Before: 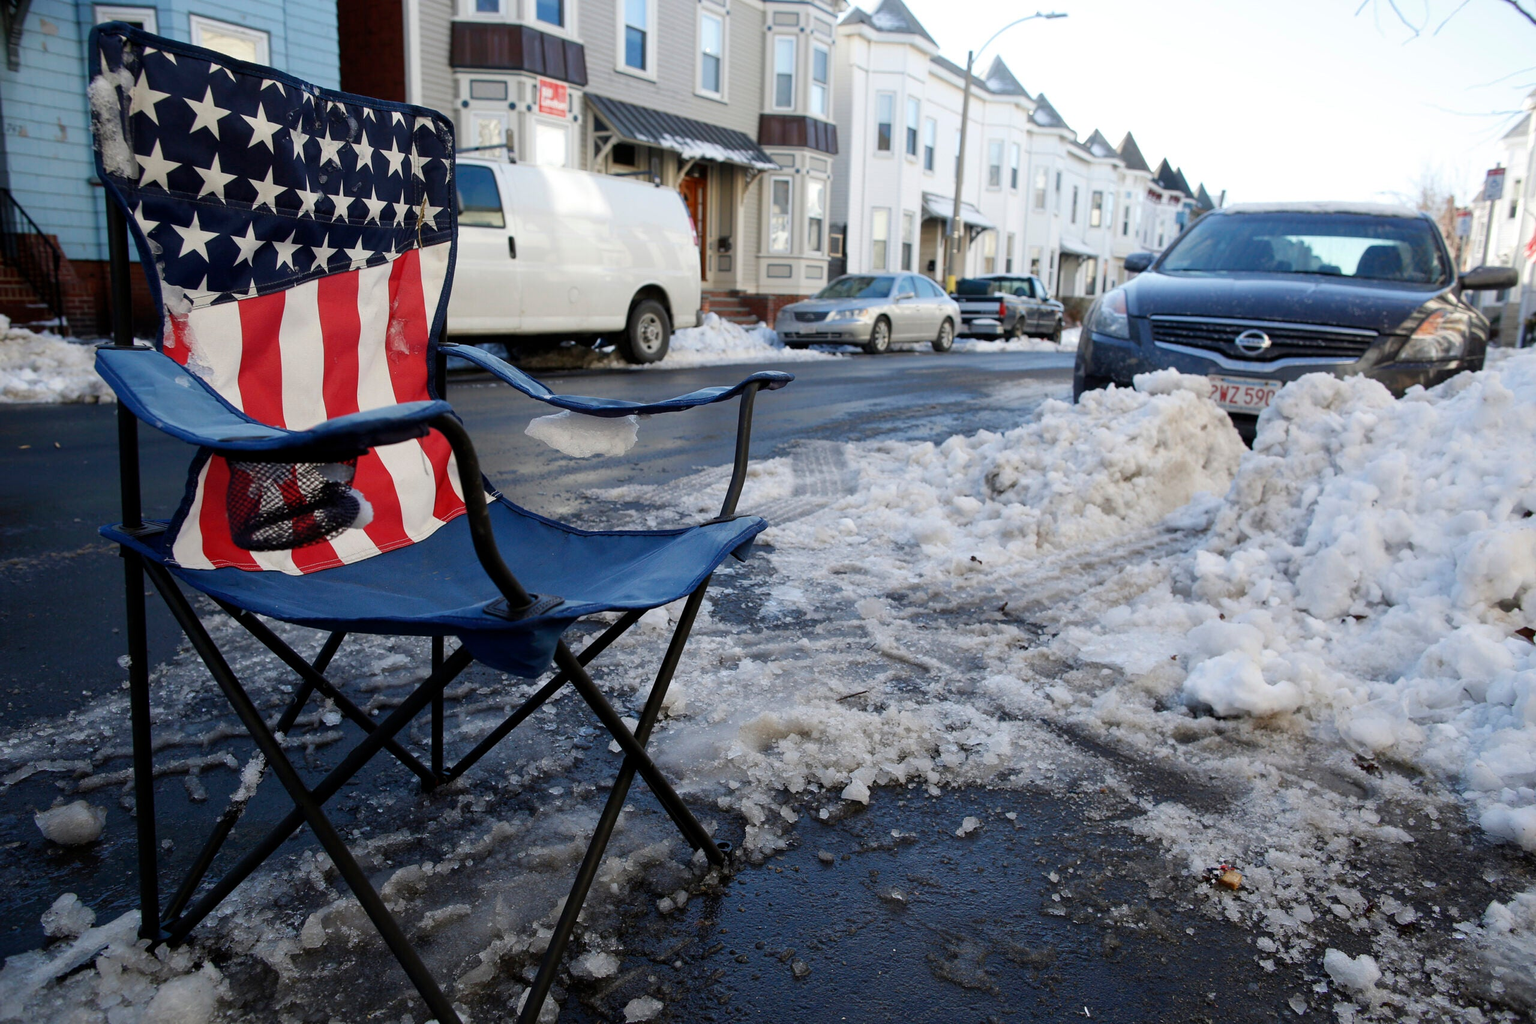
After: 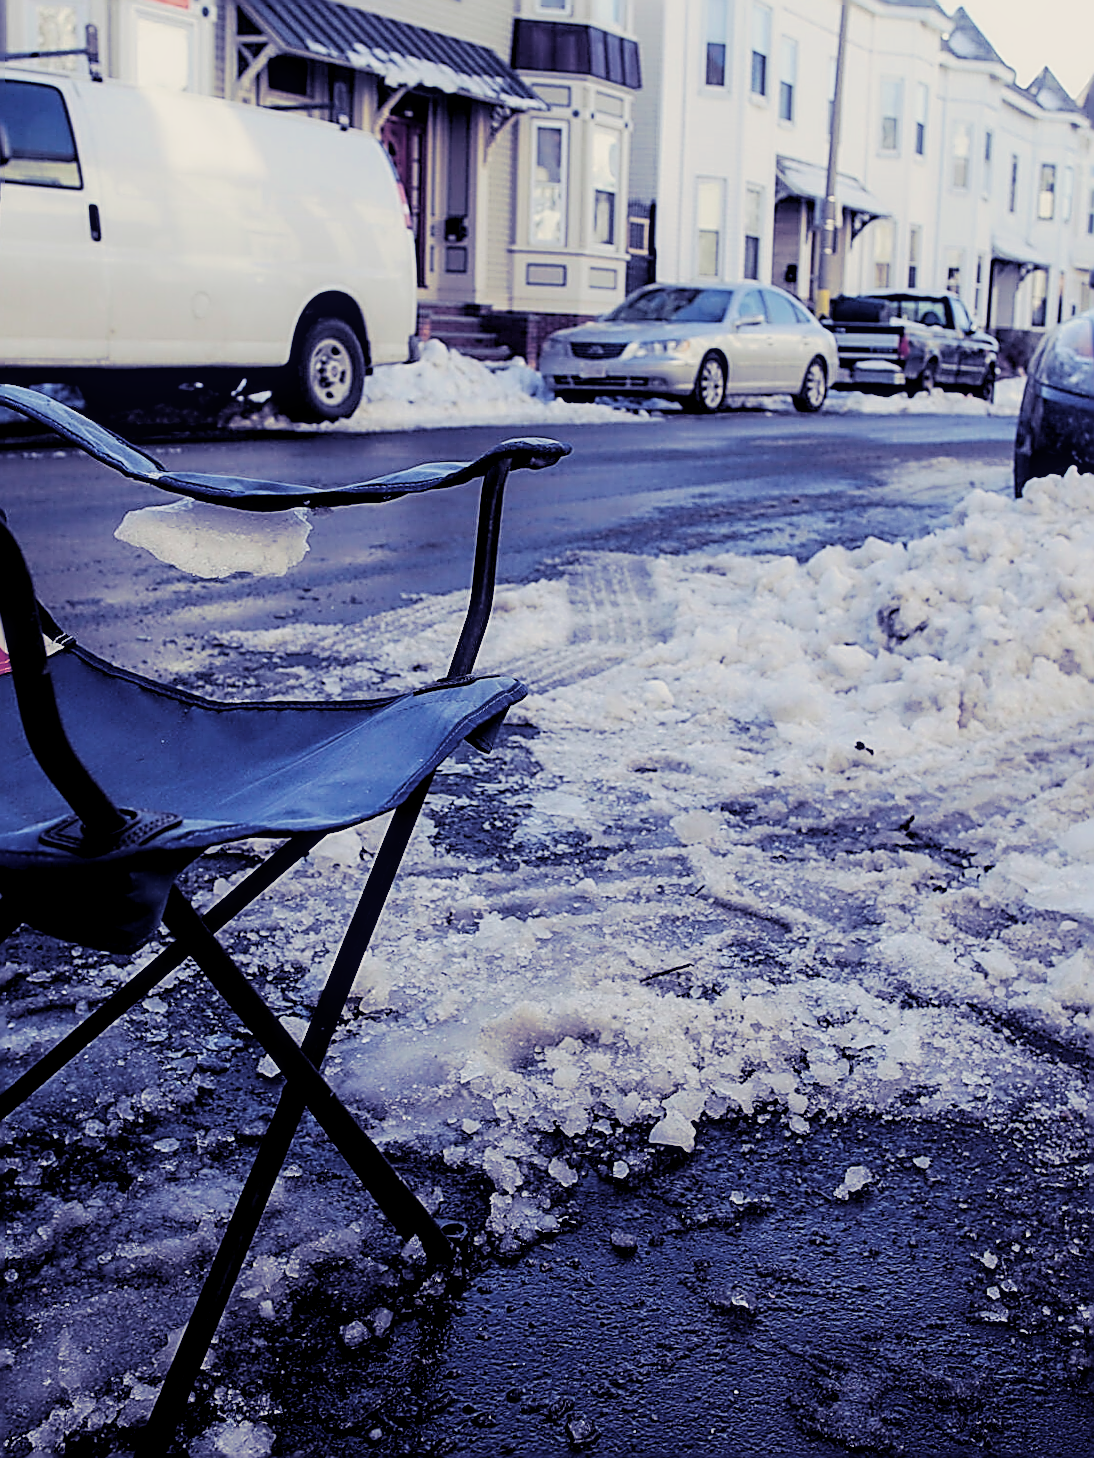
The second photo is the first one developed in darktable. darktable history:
split-toning: shadows › hue 242.67°, shadows › saturation 0.733, highlights › hue 45.33°, highlights › saturation 0.667, balance -53.304, compress 21.15%
rotate and perspective: rotation -0.013°, lens shift (vertical) -0.027, lens shift (horizontal) 0.178, crop left 0.016, crop right 0.989, crop top 0.082, crop bottom 0.918
crop: left 33.452%, top 6.025%, right 23.155%
filmic rgb: black relative exposure -4.14 EV, white relative exposure 5.1 EV, hardness 2.11, contrast 1.165
exposure: black level correction 0.001, exposure 0.5 EV, compensate exposure bias true, compensate highlight preservation false
sharpen: amount 2
contrast equalizer: octaves 7, y [[0.502, 0.505, 0.512, 0.529, 0.564, 0.588], [0.5 ×6], [0.502, 0.505, 0.512, 0.529, 0.564, 0.588], [0, 0.001, 0.001, 0.004, 0.008, 0.011], [0, 0.001, 0.001, 0.004, 0.008, 0.011]], mix -1
local contrast: on, module defaults
